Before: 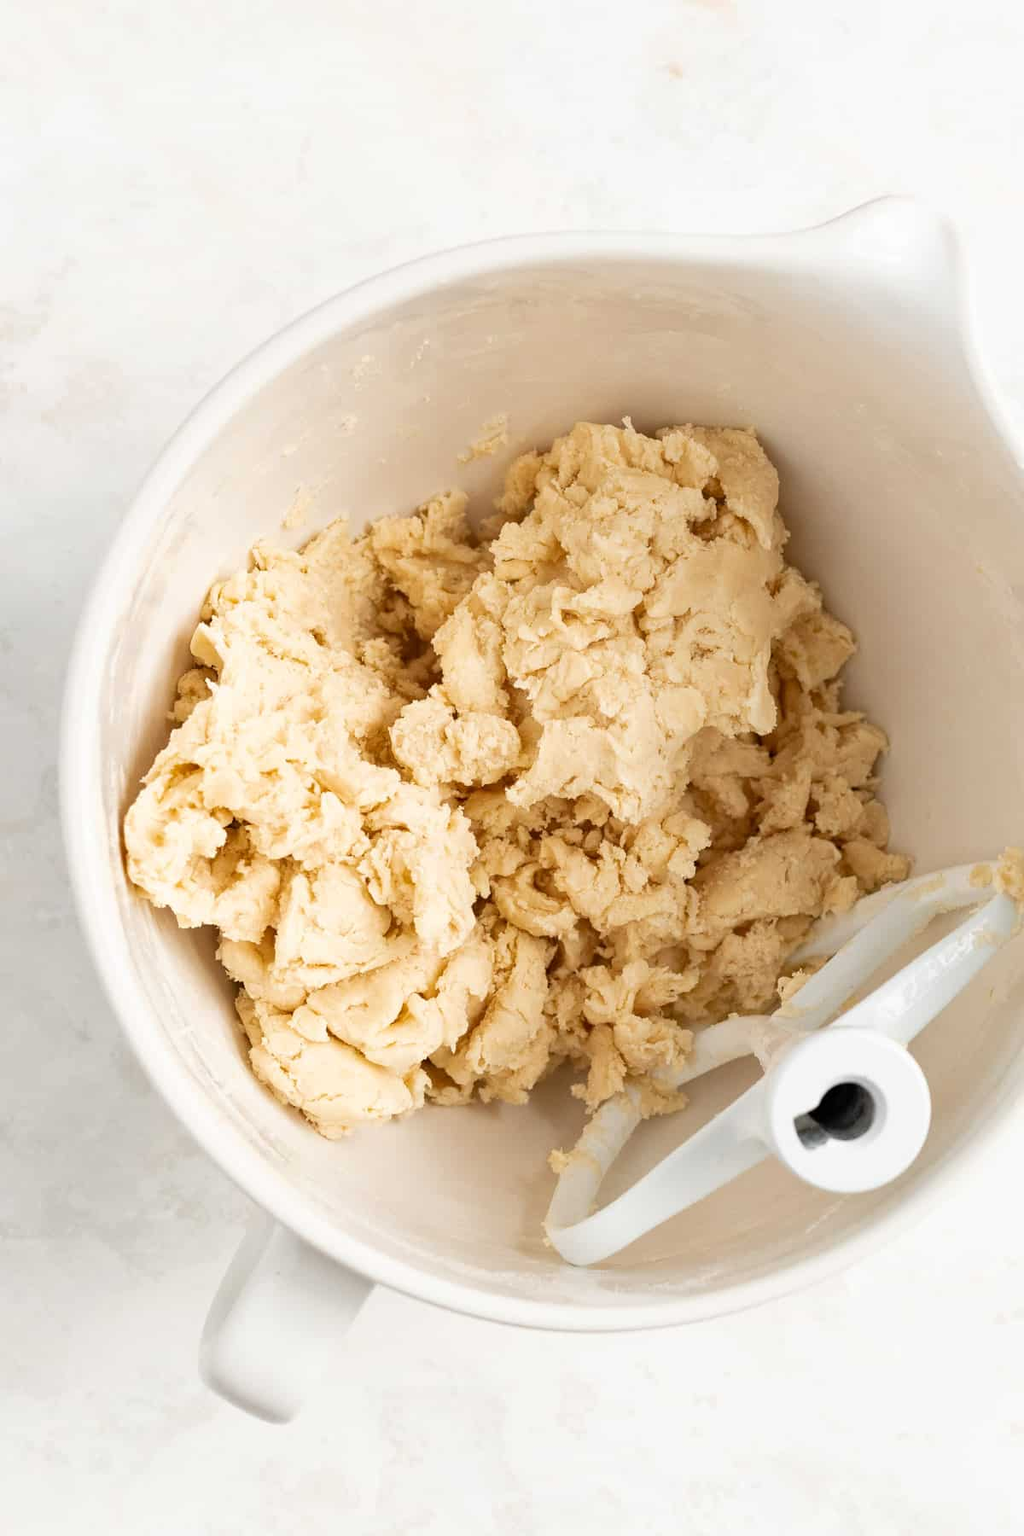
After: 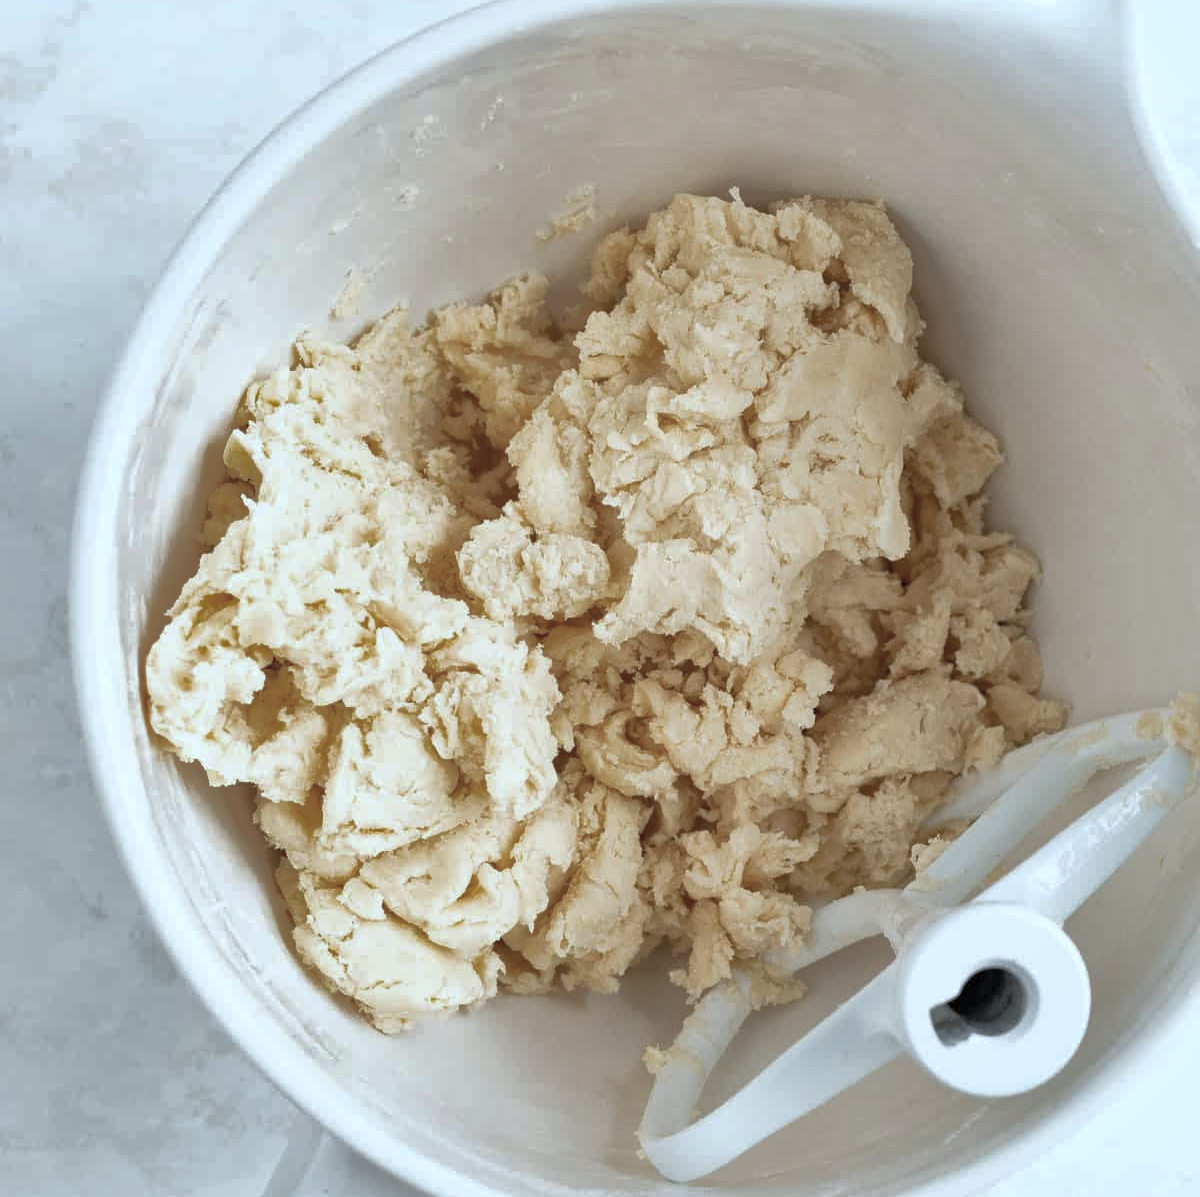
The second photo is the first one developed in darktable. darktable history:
shadows and highlights: shadows 60, highlights -60
crop: top 16.727%, bottom 16.727%
color calibration: illuminant F (fluorescent), F source F9 (Cool White Deluxe 4150 K) – high CRI, x 0.374, y 0.373, temperature 4158.34 K
contrast brightness saturation: contrast 0.1, saturation -0.36
